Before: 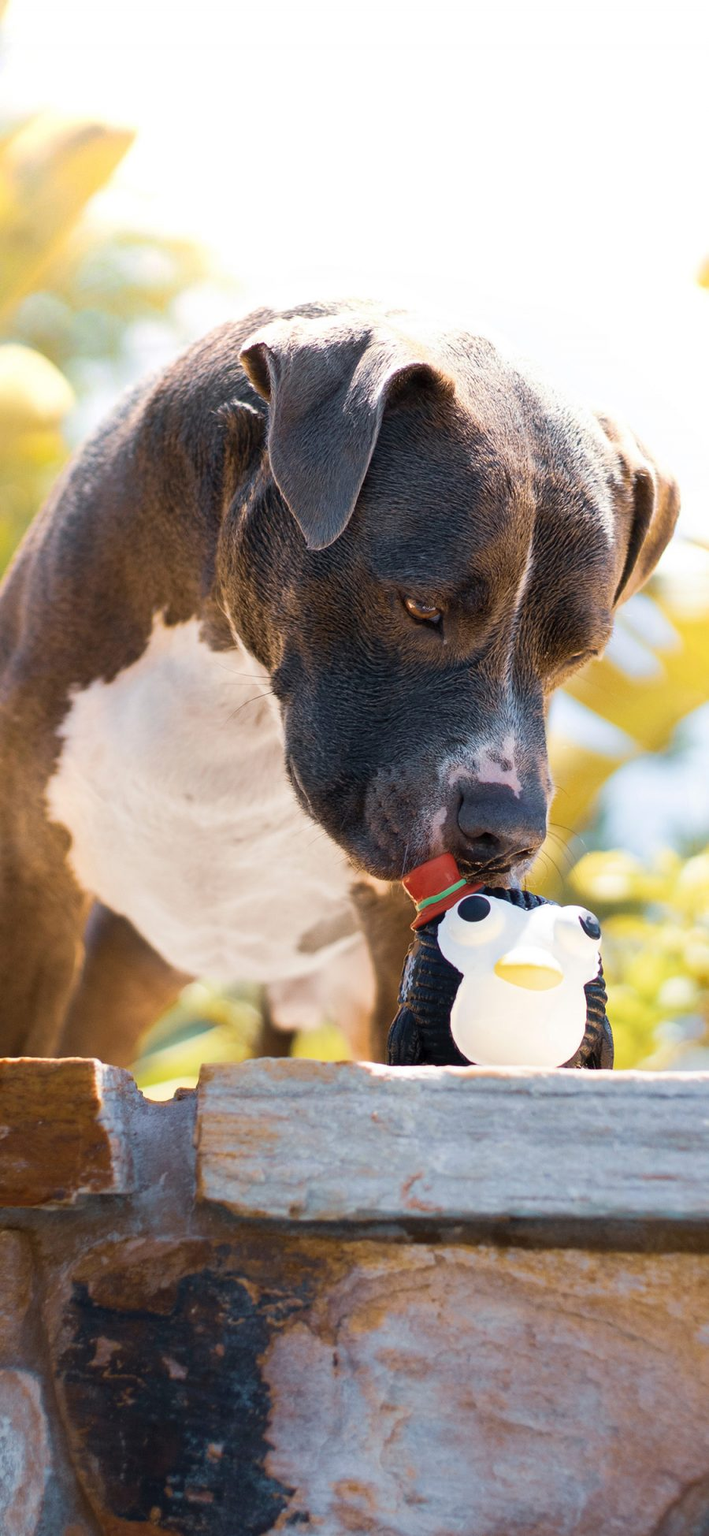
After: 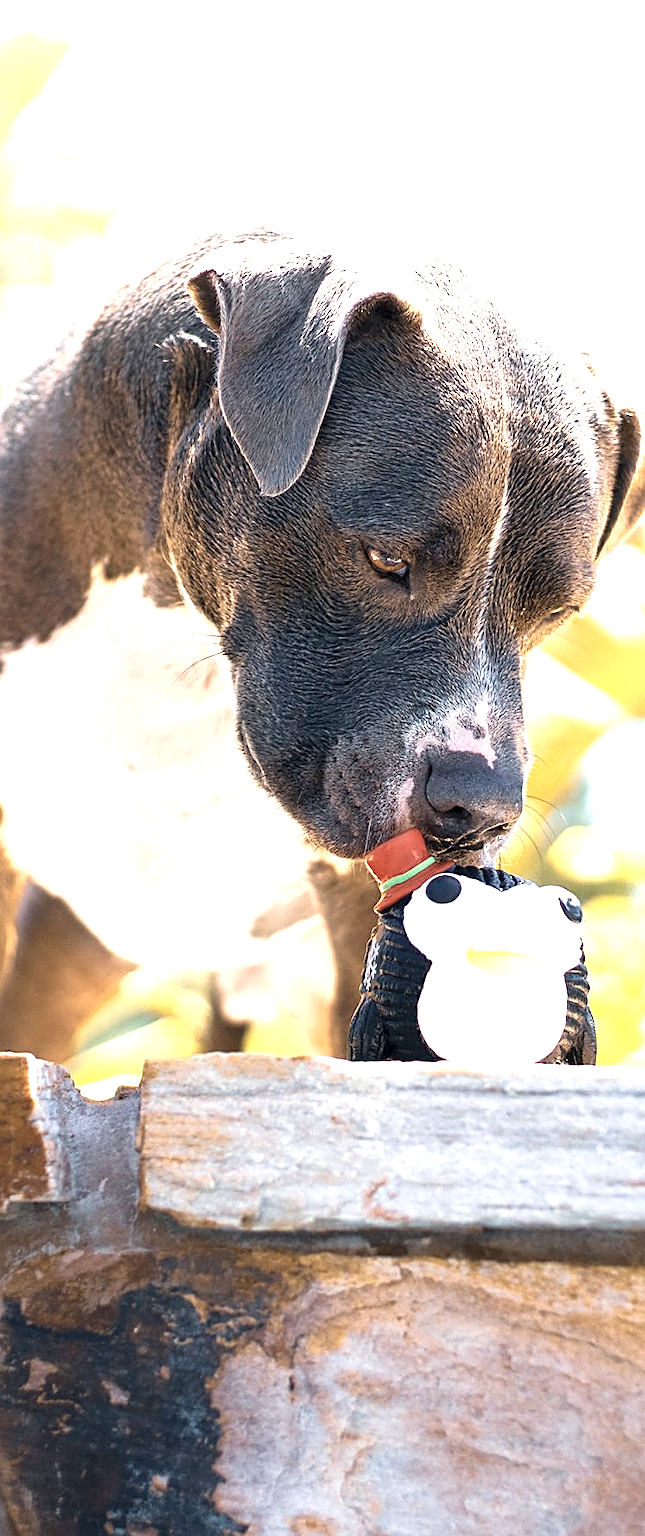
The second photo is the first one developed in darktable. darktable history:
exposure: black level correction 0, exposure 1.107 EV, compensate highlight preservation false
color correction: highlights a* 2.88, highlights b* 5.02, shadows a* -2.58, shadows b* -4.96, saturation 0.78
sharpen: on, module defaults
crop: left 9.828%, top 6.338%, right 7.03%, bottom 2.366%
contrast equalizer: octaves 7, y [[0.502, 0.505, 0.512, 0.529, 0.564, 0.588], [0.5 ×6], [0.502, 0.505, 0.512, 0.529, 0.564, 0.588], [0, 0.001, 0.001, 0.004, 0.008, 0.011], [0, 0.001, 0.001, 0.004, 0.008, 0.011]]
